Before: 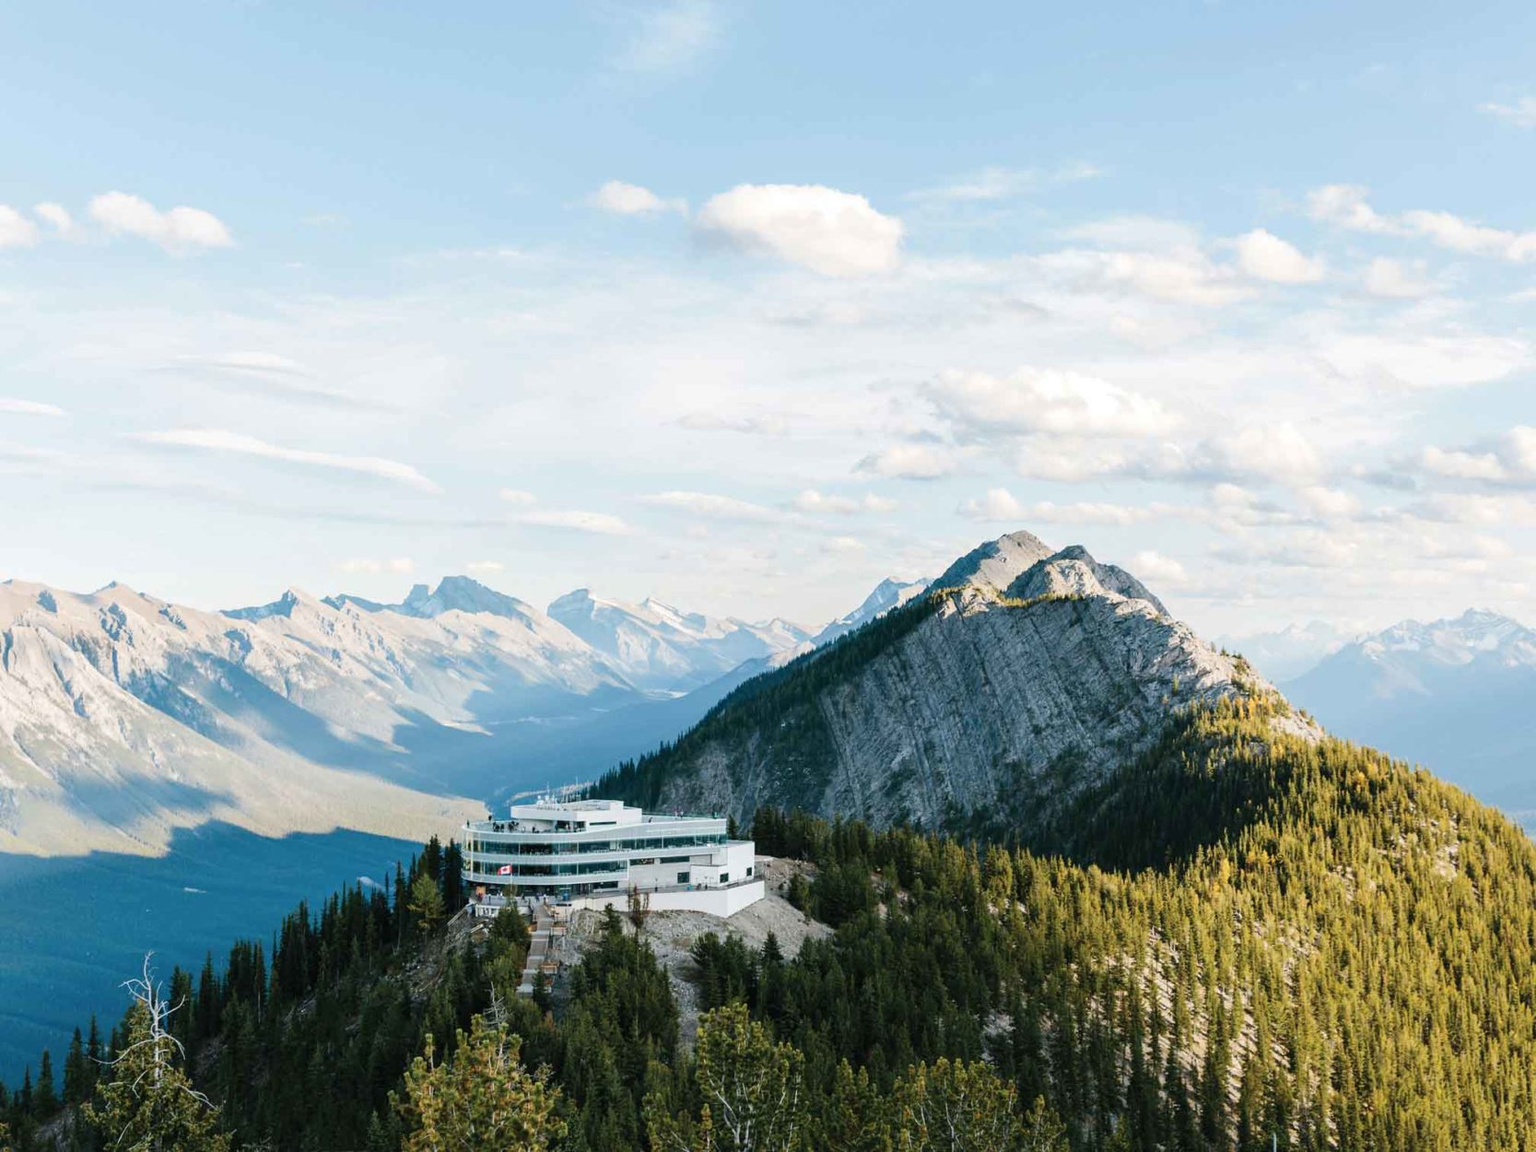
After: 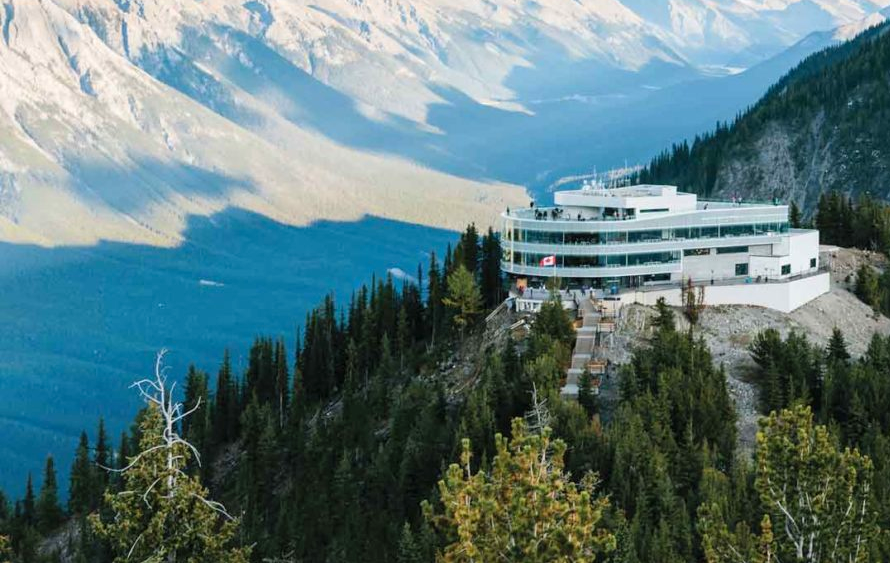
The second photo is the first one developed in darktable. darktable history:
crop and rotate: top 54.778%, right 46.61%, bottom 0.159%
local contrast: mode bilateral grid, contrast 10, coarseness 25, detail 115%, midtone range 0.2
contrast brightness saturation: contrast 0.03, brightness 0.06, saturation 0.13
